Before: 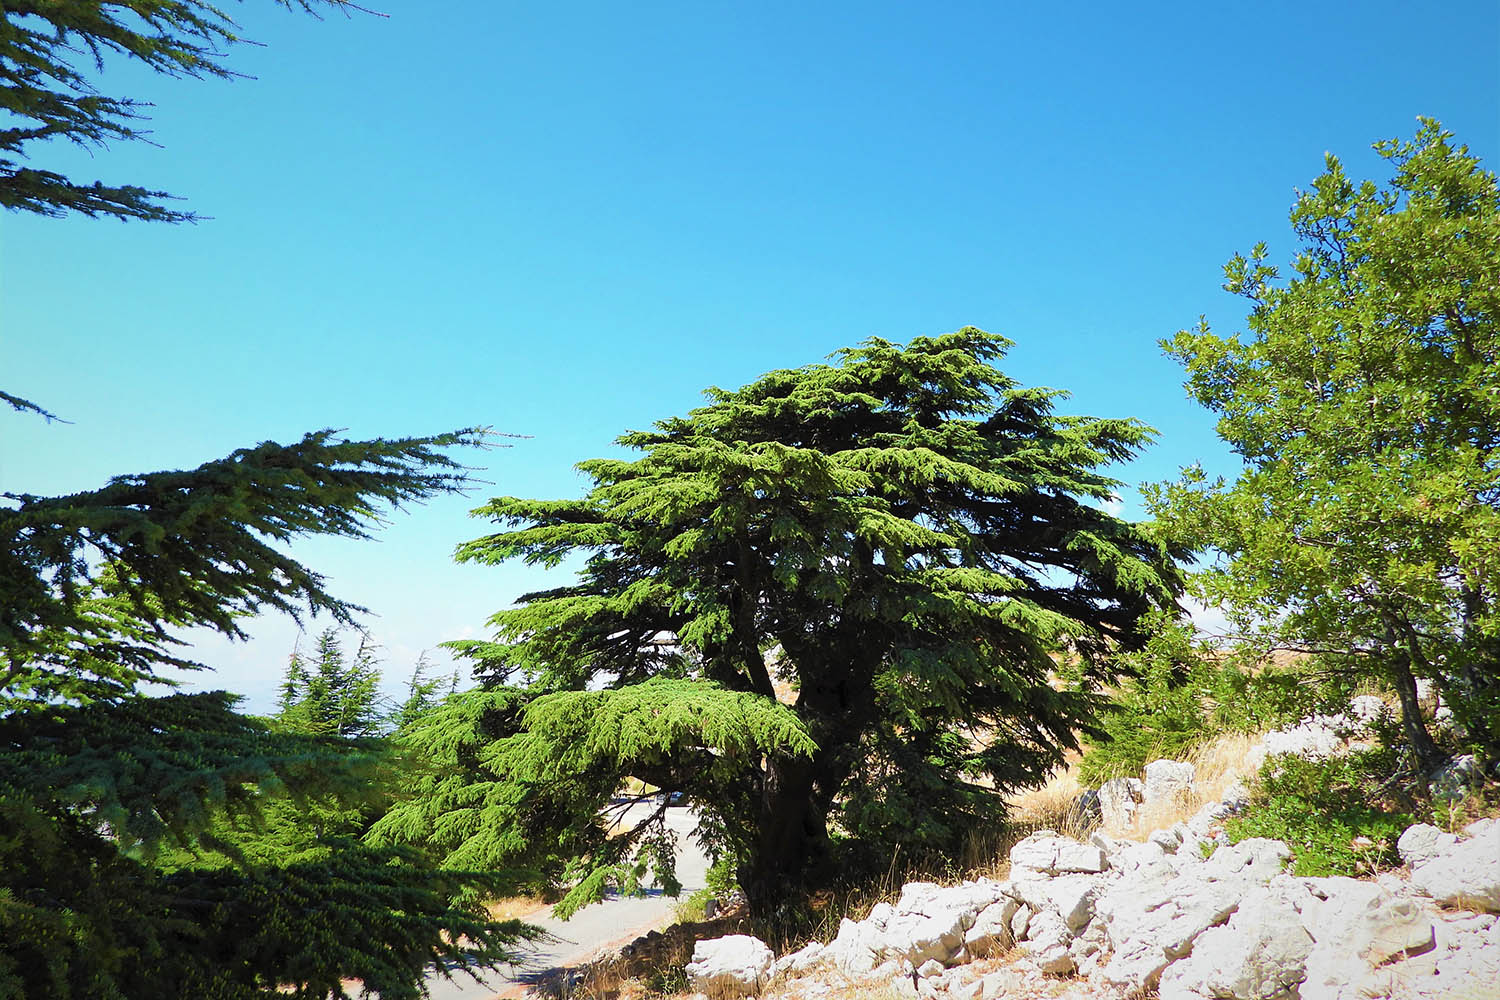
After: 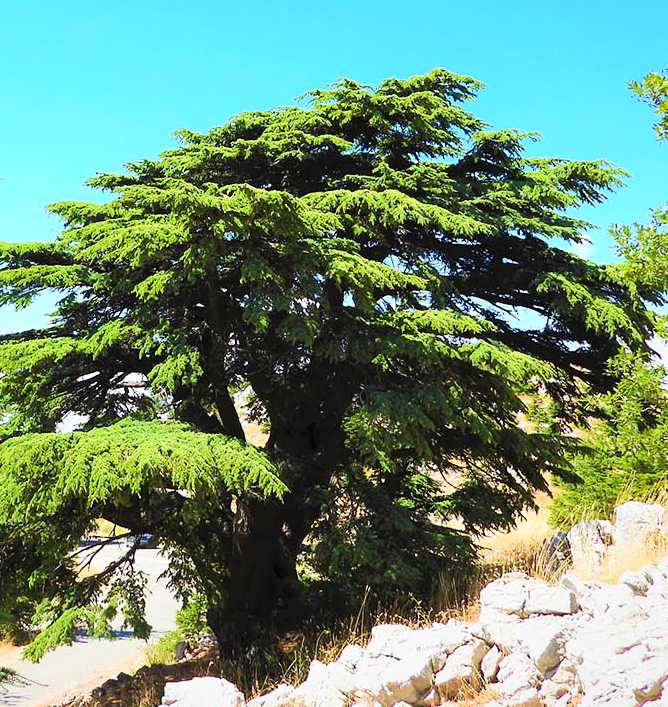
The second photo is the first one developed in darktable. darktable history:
contrast brightness saturation: contrast 0.199, brightness 0.161, saturation 0.227
crop: left 35.358%, top 25.896%, right 20.105%, bottom 3.38%
